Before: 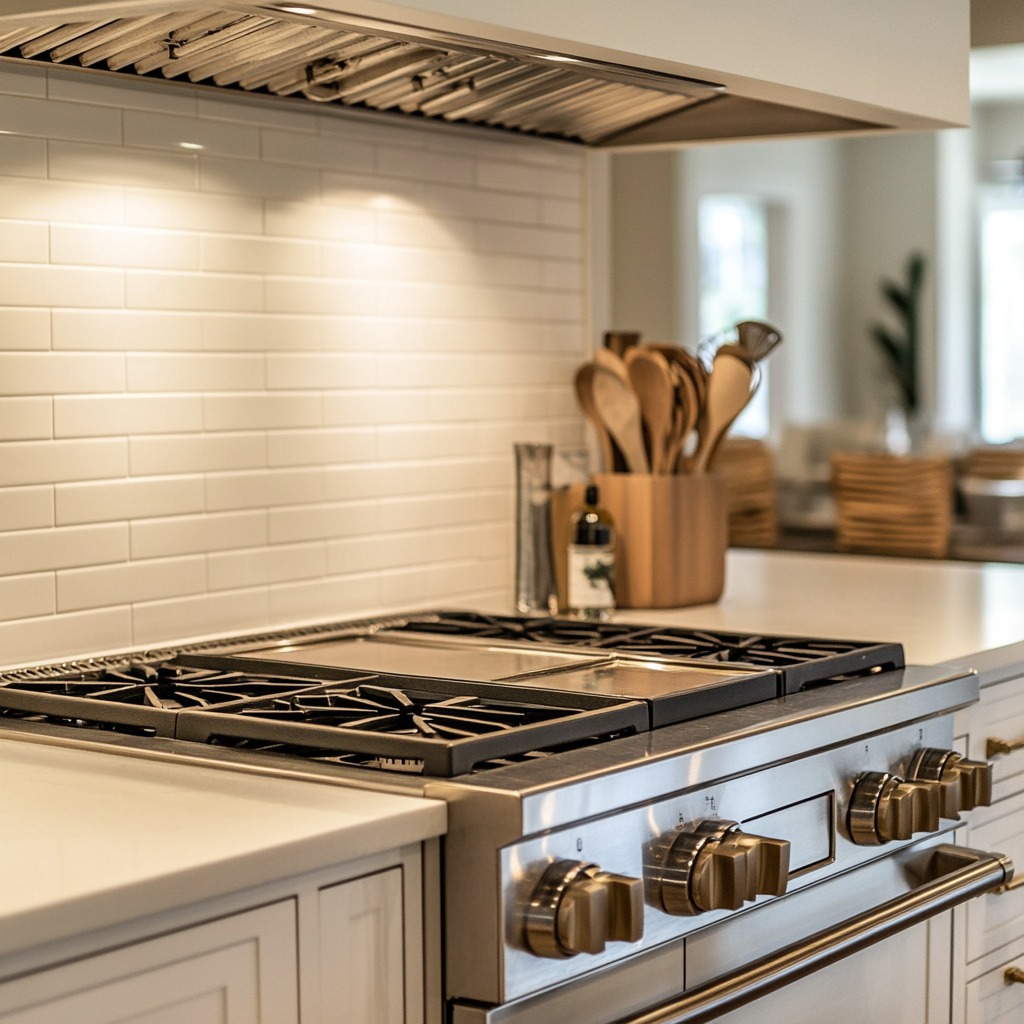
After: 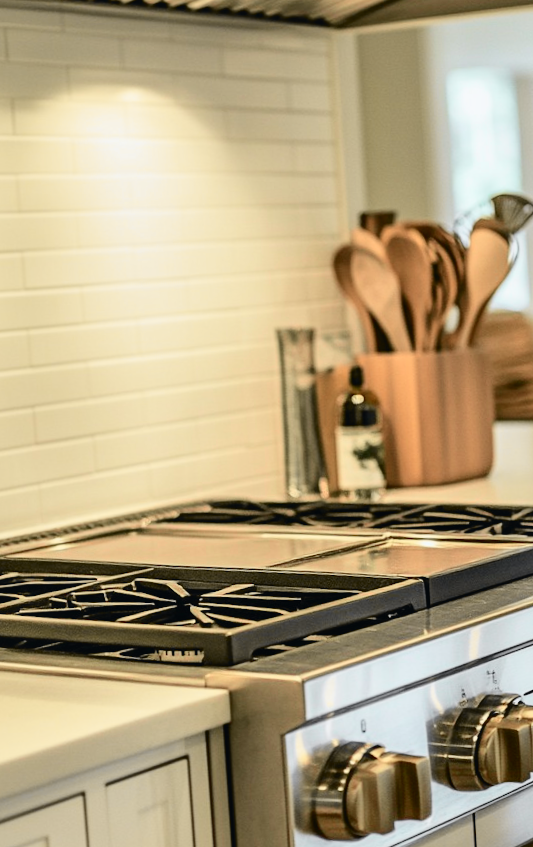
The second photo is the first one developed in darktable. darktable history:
crop and rotate: angle 0.02°, left 24.353%, top 13.219%, right 26.156%, bottom 8.224%
local contrast: mode bilateral grid, contrast 20, coarseness 50, detail 120%, midtone range 0.2
tone curve: curves: ch0 [(0, 0.026) (0.104, 0.1) (0.233, 0.262) (0.398, 0.507) (0.498, 0.621) (0.65, 0.757) (0.835, 0.883) (1, 0.961)]; ch1 [(0, 0) (0.346, 0.307) (0.408, 0.369) (0.453, 0.457) (0.482, 0.476) (0.502, 0.498) (0.521, 0.503) (0.553, 0.554) (0.638, 0.646) (0.693, 0.727) (1, 1)]; ch2 [(0, 0) (0.366, 0.337) (0.434, 0.46) (0.485, 0.494) (0.5, 0.494) (0.511, 0.508) (0.537, 0.55) (0.579, 0.599) (0.663, 0.67) (1, 1)], color space Lab, independent channels, preserve colors none
rotate and perspective: rotation -3.18°, automatic cropping off
